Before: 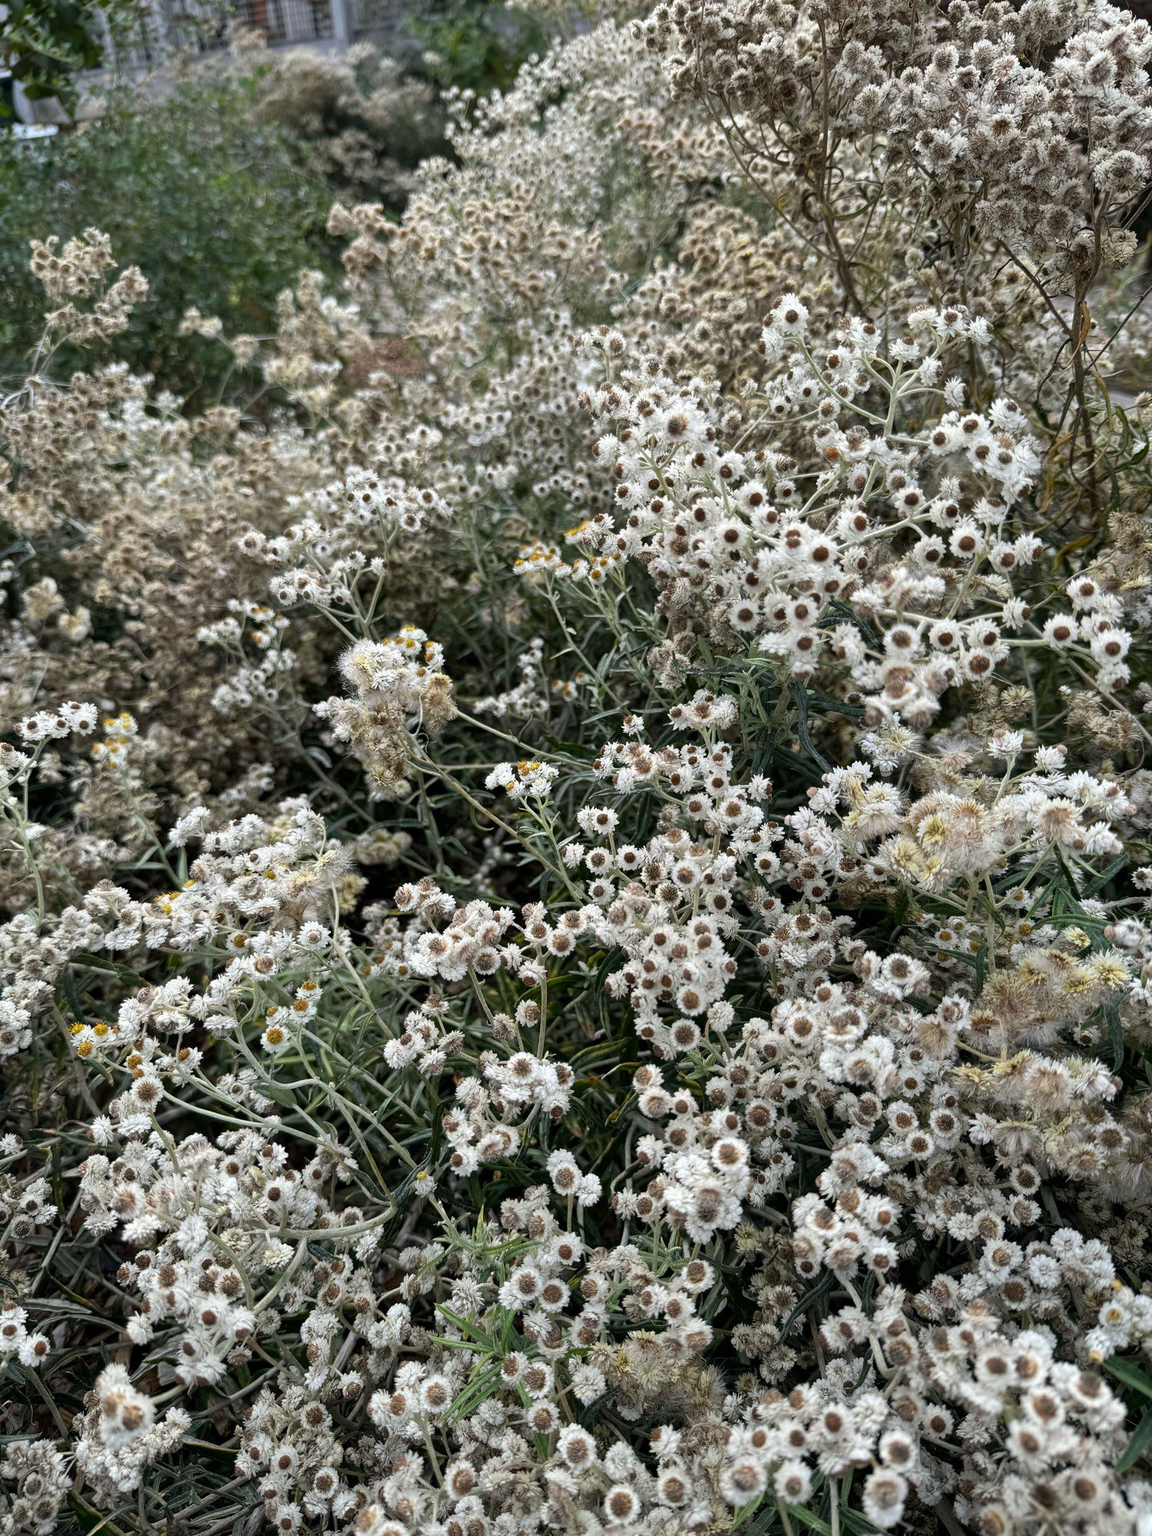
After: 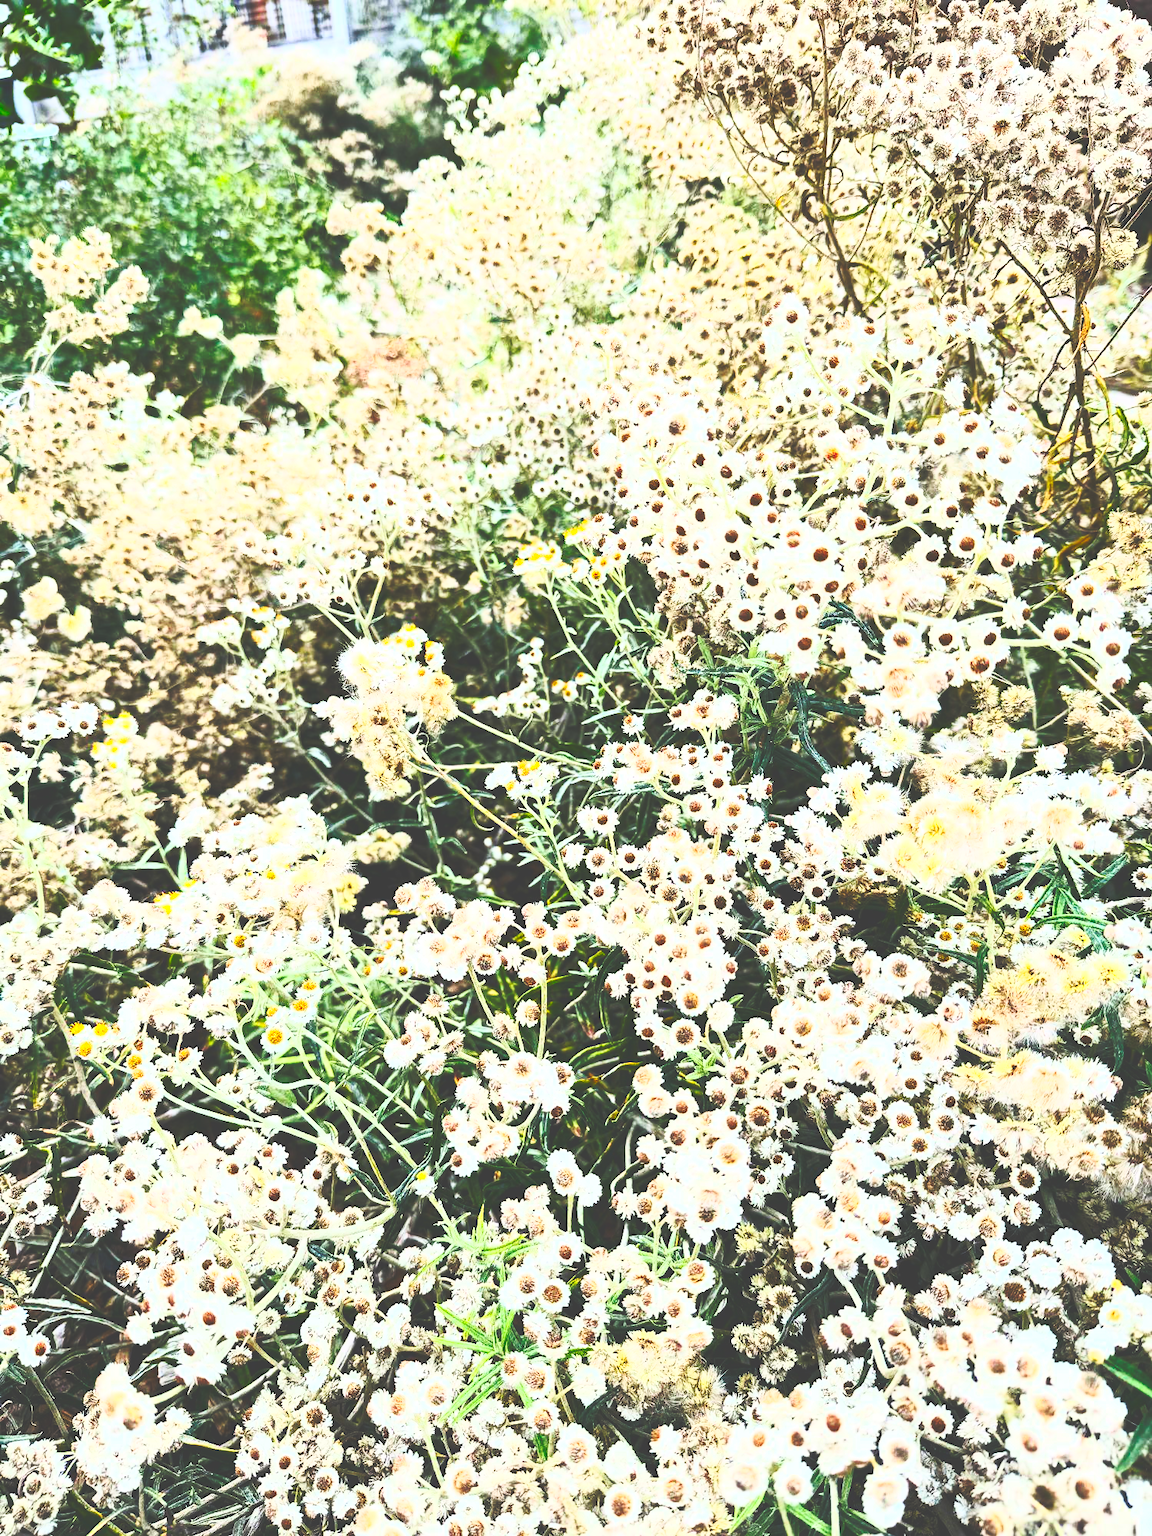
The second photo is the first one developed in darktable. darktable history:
contrast brightness saturation: contrast 0.995, brightness 0.998, saturation 0.984
exposure: black level correction 0.001, exposure 0.498 EV, compensate exposure bias true, compensate highlight preservation false
base curve: curves: ch0 [(0, 0.024) (0.055, 0.065) (0.121, 0.166) (0.236, 0.319) (0.693, 0.726) (1, 1)], preserve colors none
shadows and highlights: radius 124.76, shadows 21.27, highlights -22.79, low approximation 0.01
